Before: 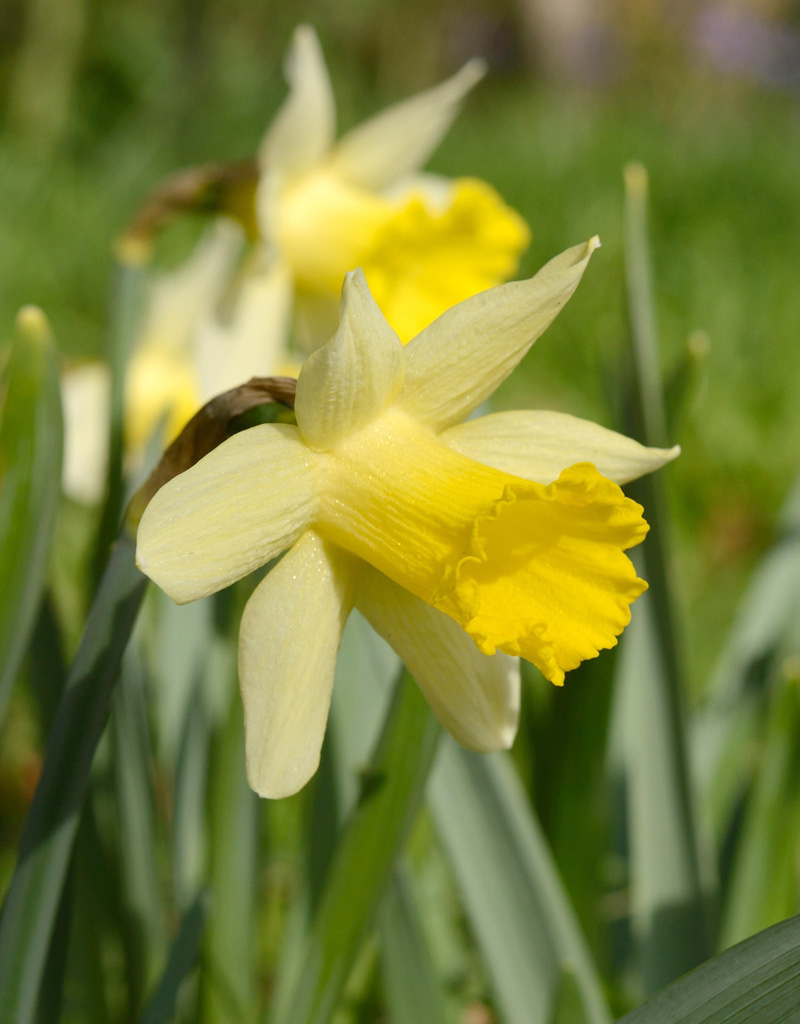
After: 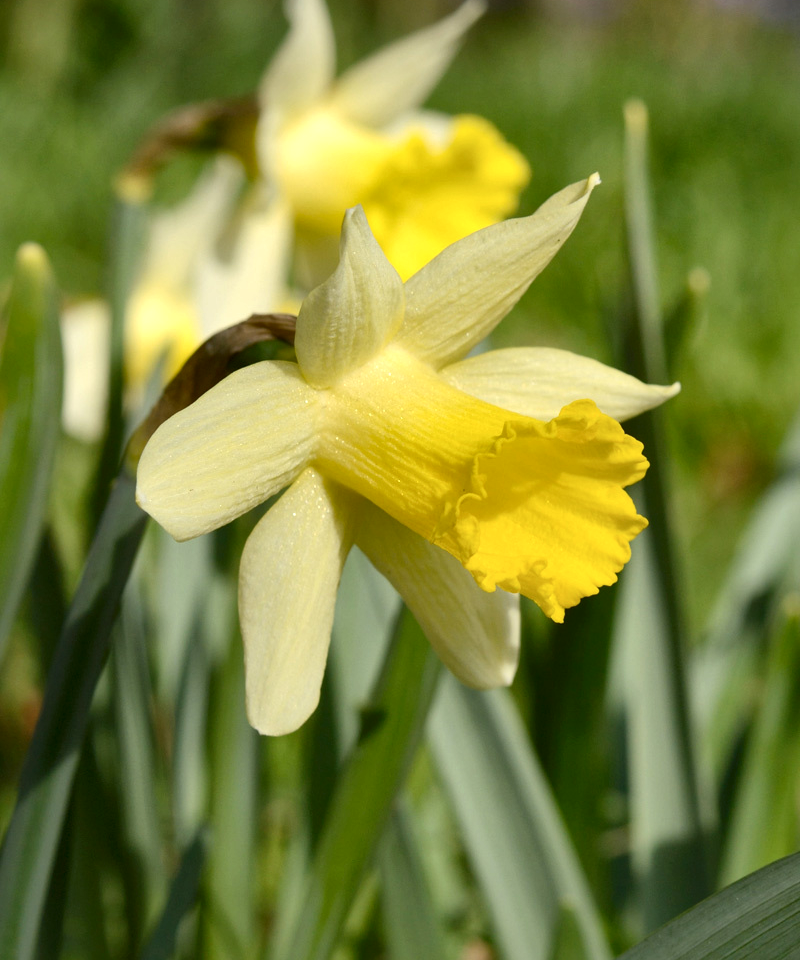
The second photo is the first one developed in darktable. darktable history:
crop and rotate: top 6.25%
local contrast: mode bilateral grid, contrast 25, coarseness 60, detail 151%, midtone range 0.2
